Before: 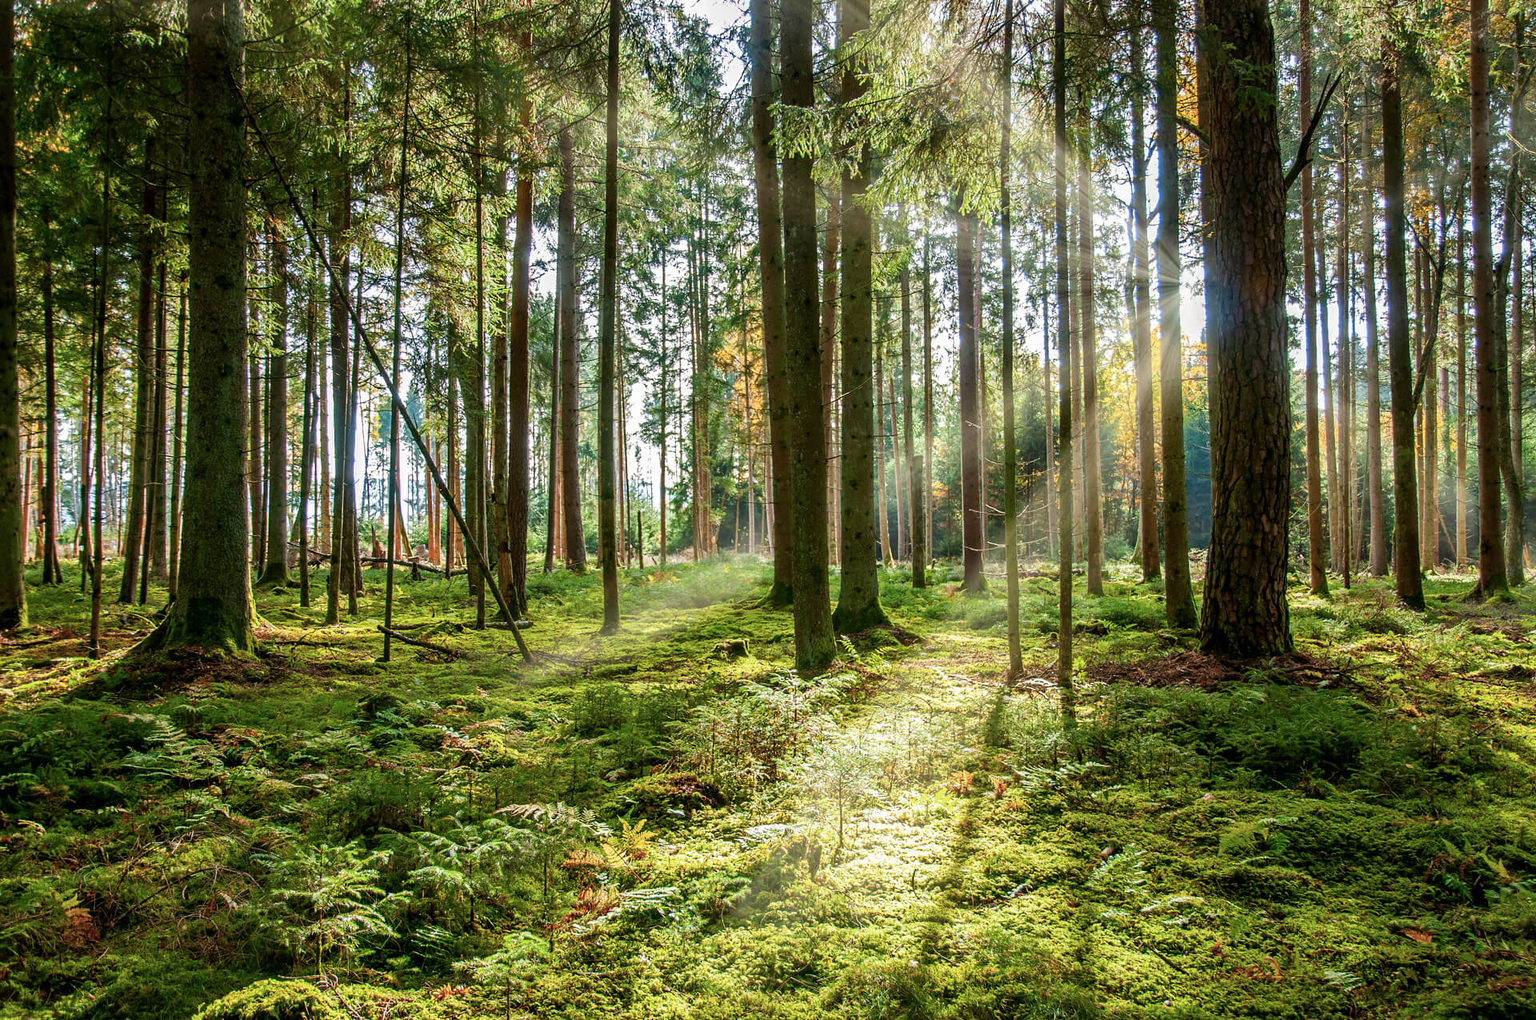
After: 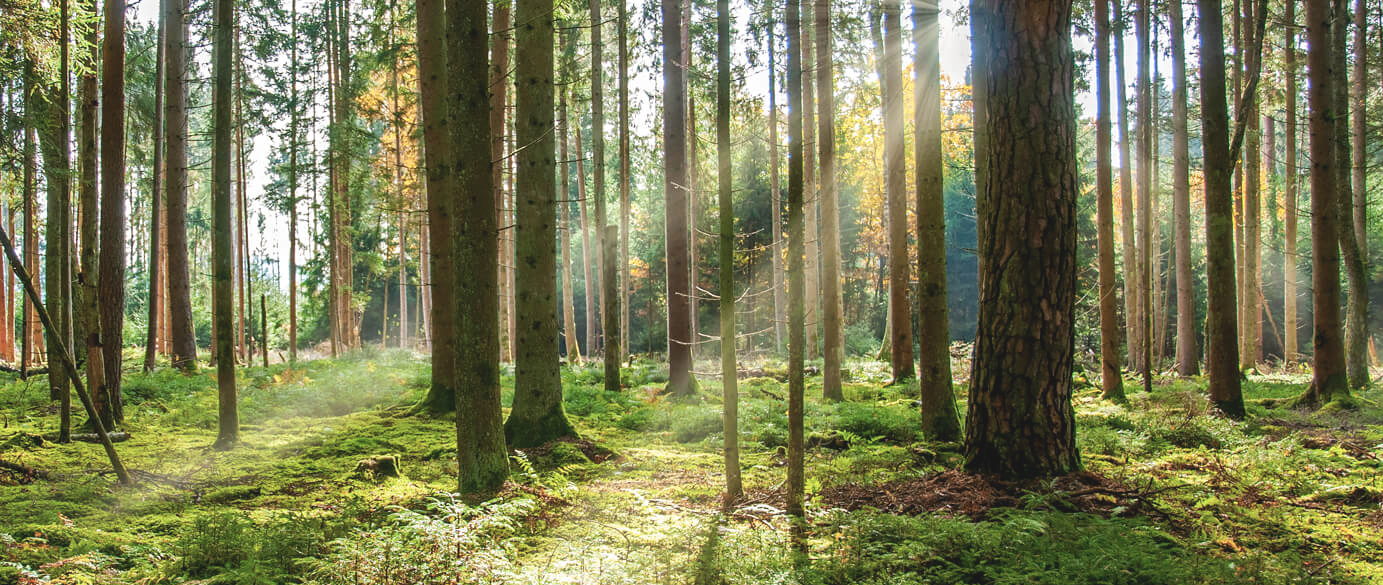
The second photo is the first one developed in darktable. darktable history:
tone curve: curves: ch0 [(0, 0) (0.003, 0.003) (0.011, 0.011) (0.025, 0.025) (0.044, 0.044) (0.069, 0.068) (0.1, 0.098) (0.136, 0.134) (0.177, 0.175) (0.224, 0.221) (0.277, 0.273) (0.335, 0.33) (0.399, 0.393) (0.468, 0.461) (0.543, 0.546) (0.623, 0.625) (0.709, 0.711) (0.801, 0.802) (0.898, 0.898) (1, 1)], preserve colors none
exposure: black level correction 0.001, compensate highlight preservation false
color balance: lift [1.007, 1, 1, 1], gamma [1.097, 1, 1, 1]
crop and rotate: left 27.938%, top 27.046%, bottom 27.046%
